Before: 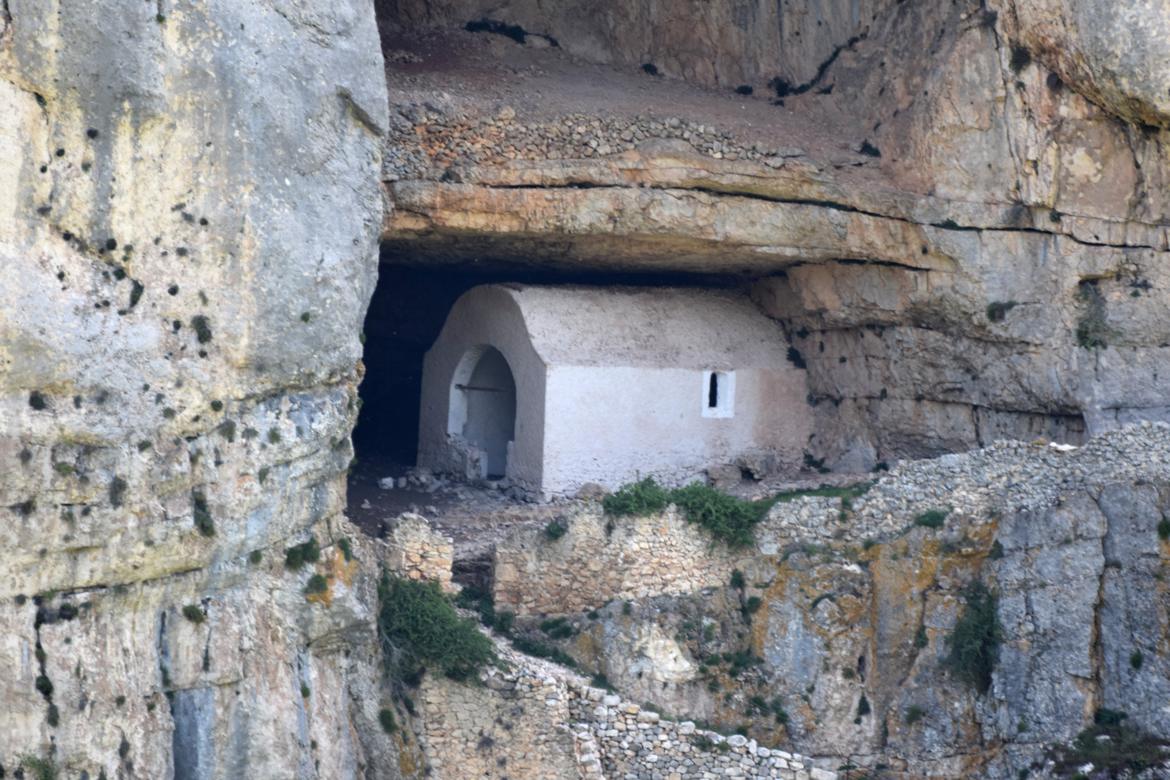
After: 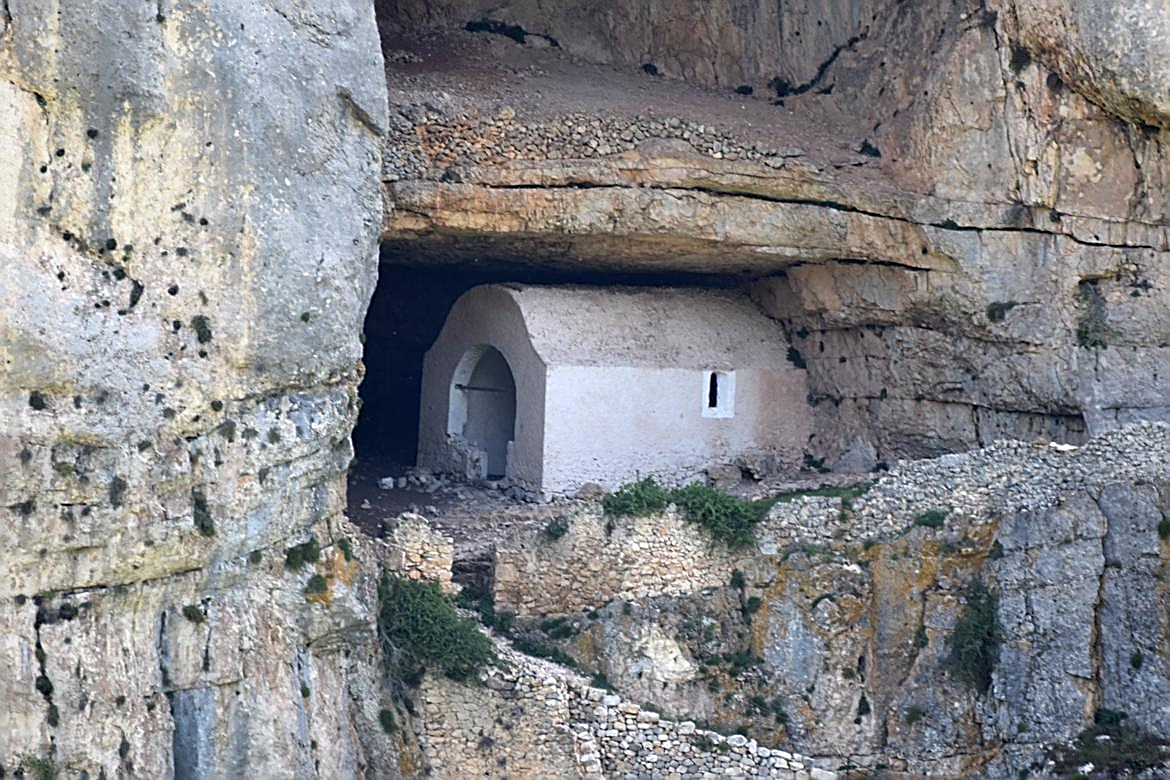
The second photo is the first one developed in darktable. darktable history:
sharpen: radius 1.648, amount 1.302
